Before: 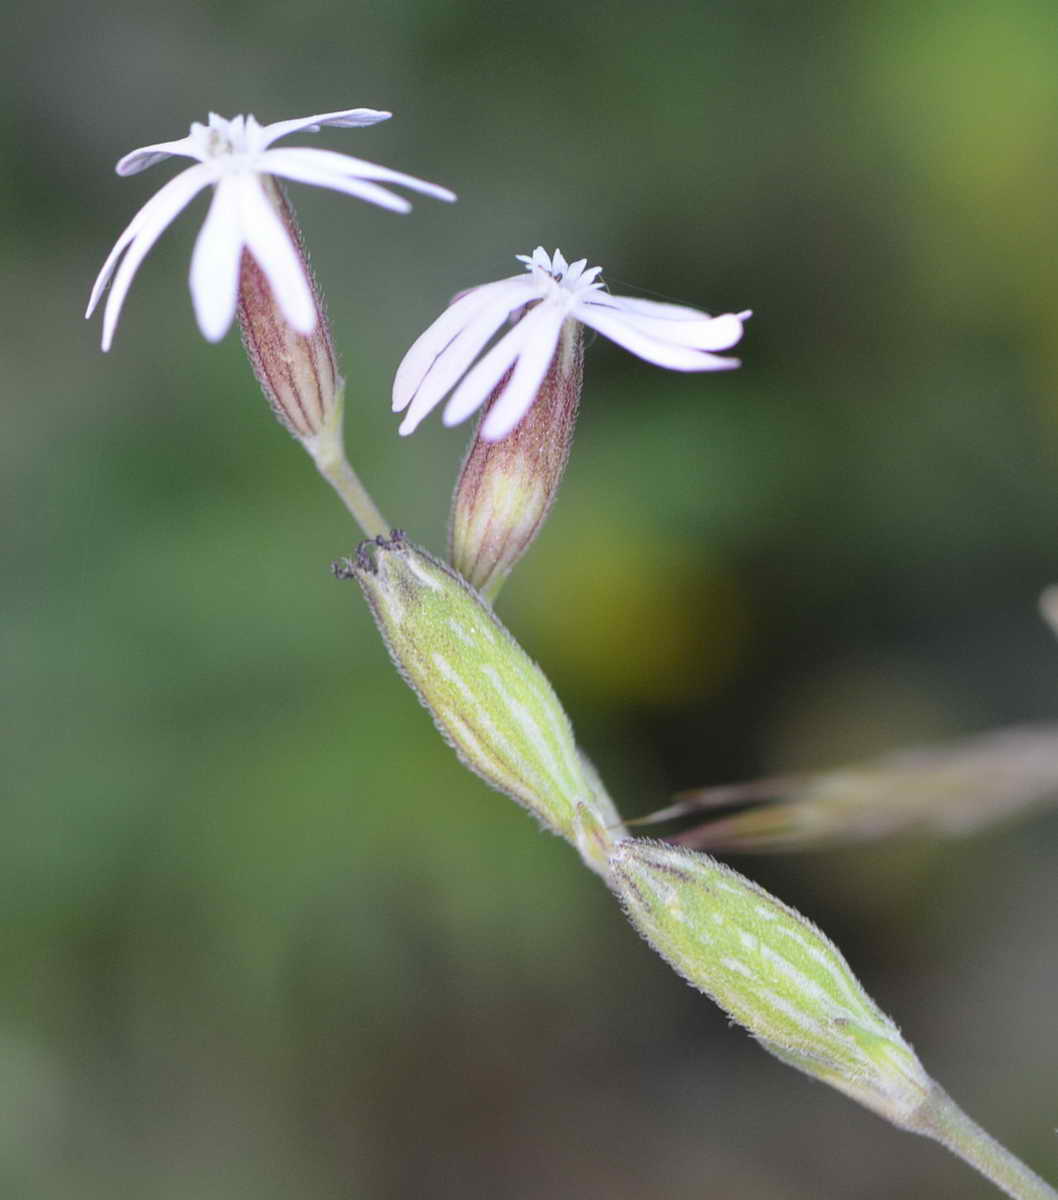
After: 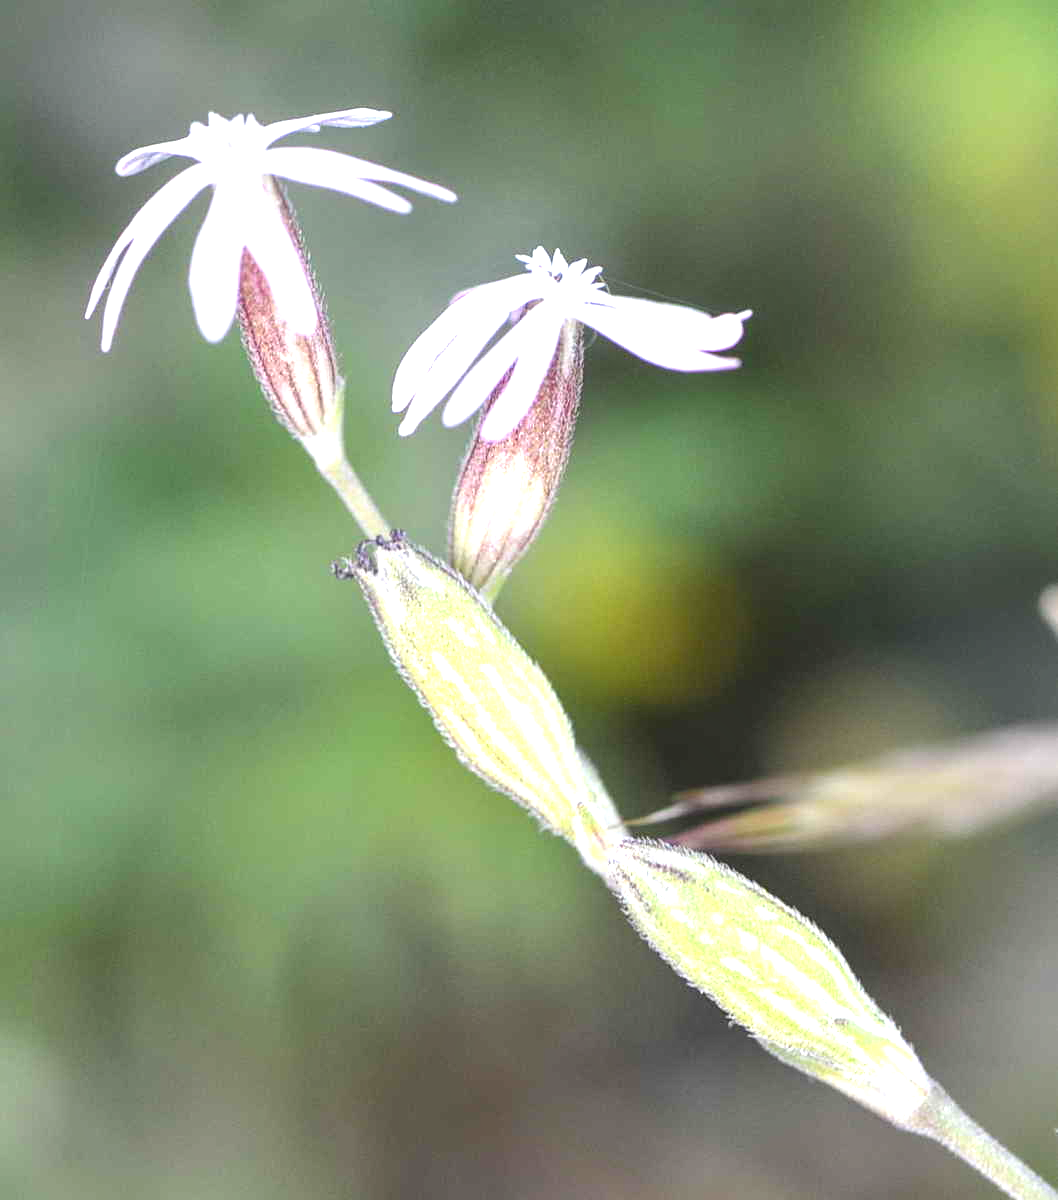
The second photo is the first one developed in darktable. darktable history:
sharpen: amount 0.2
local contrast: on, module defaults
exposure: exposure 1.061 EV, compensate highlight preservation false
